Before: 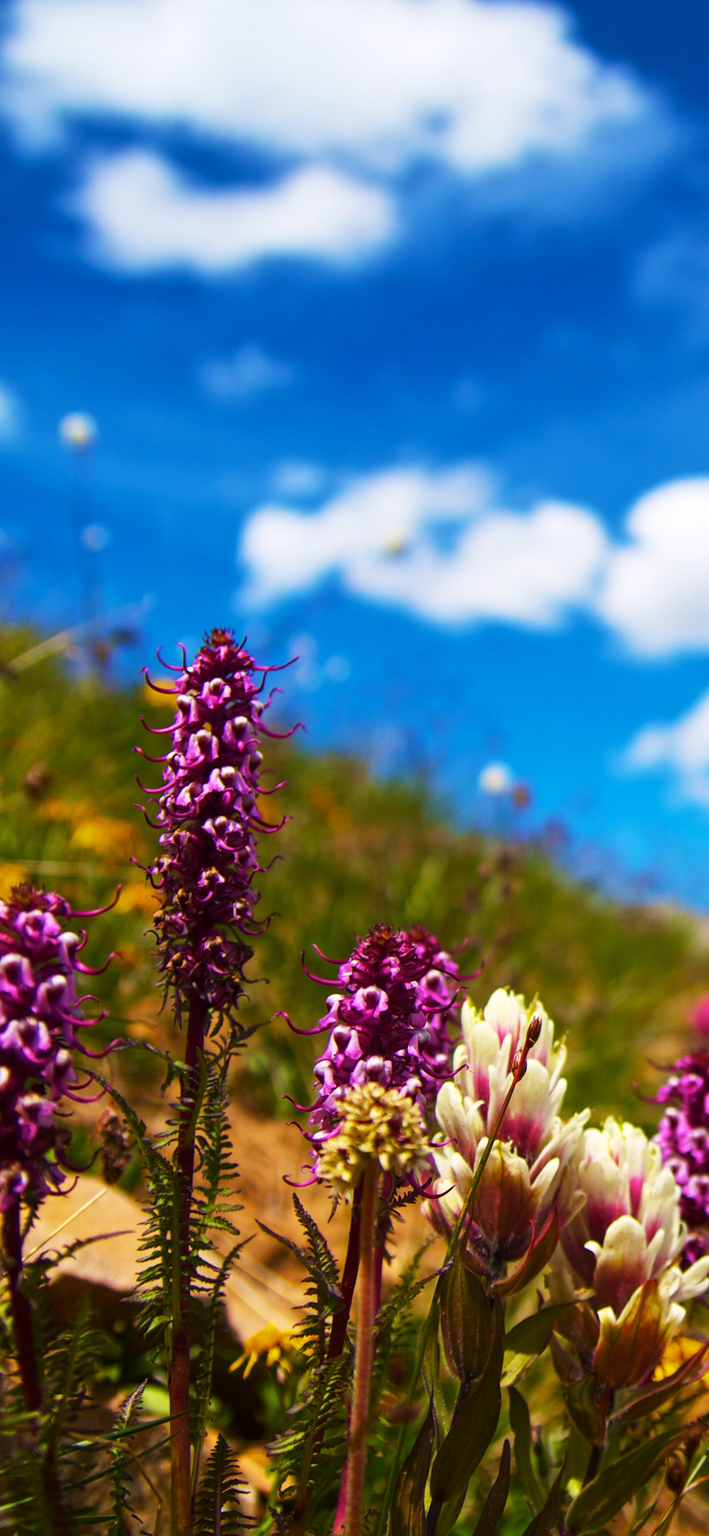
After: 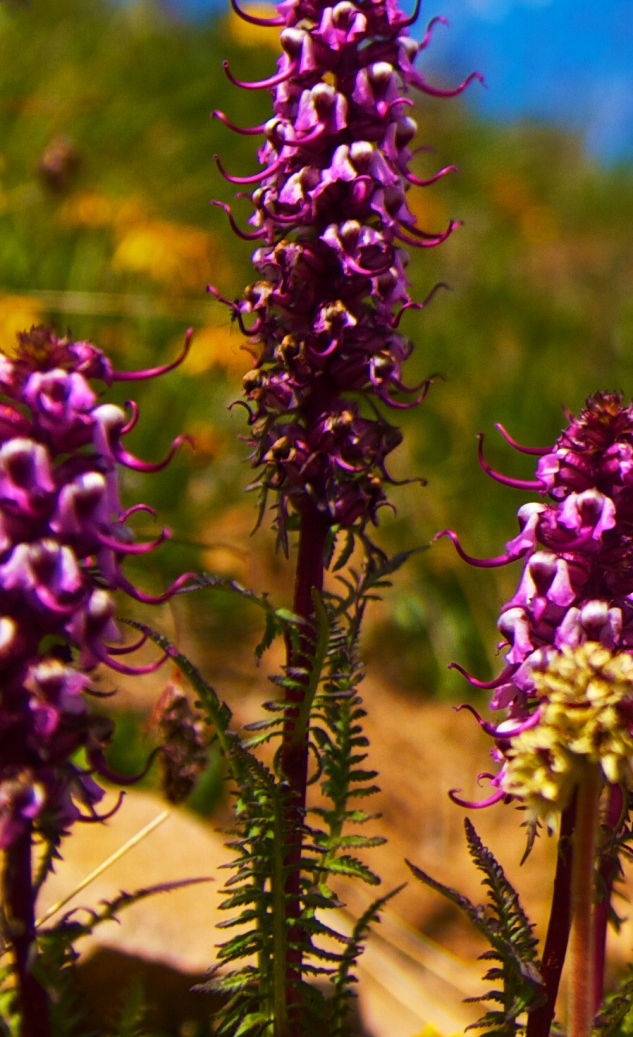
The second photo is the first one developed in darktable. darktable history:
crop: top 44.119%, right 43.713%, bottom 13.274%
